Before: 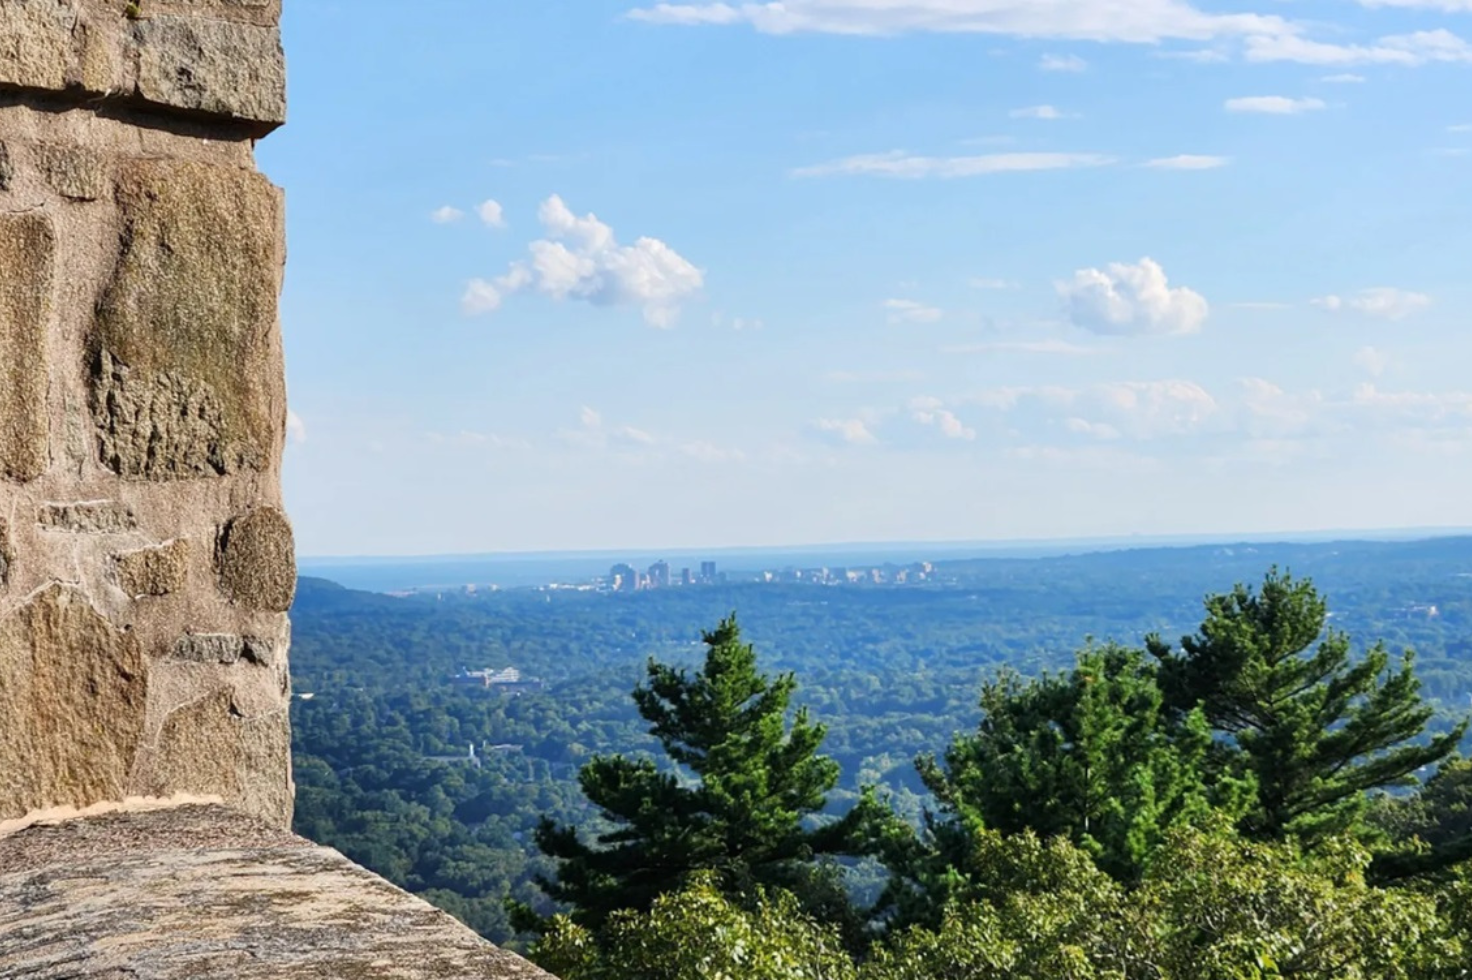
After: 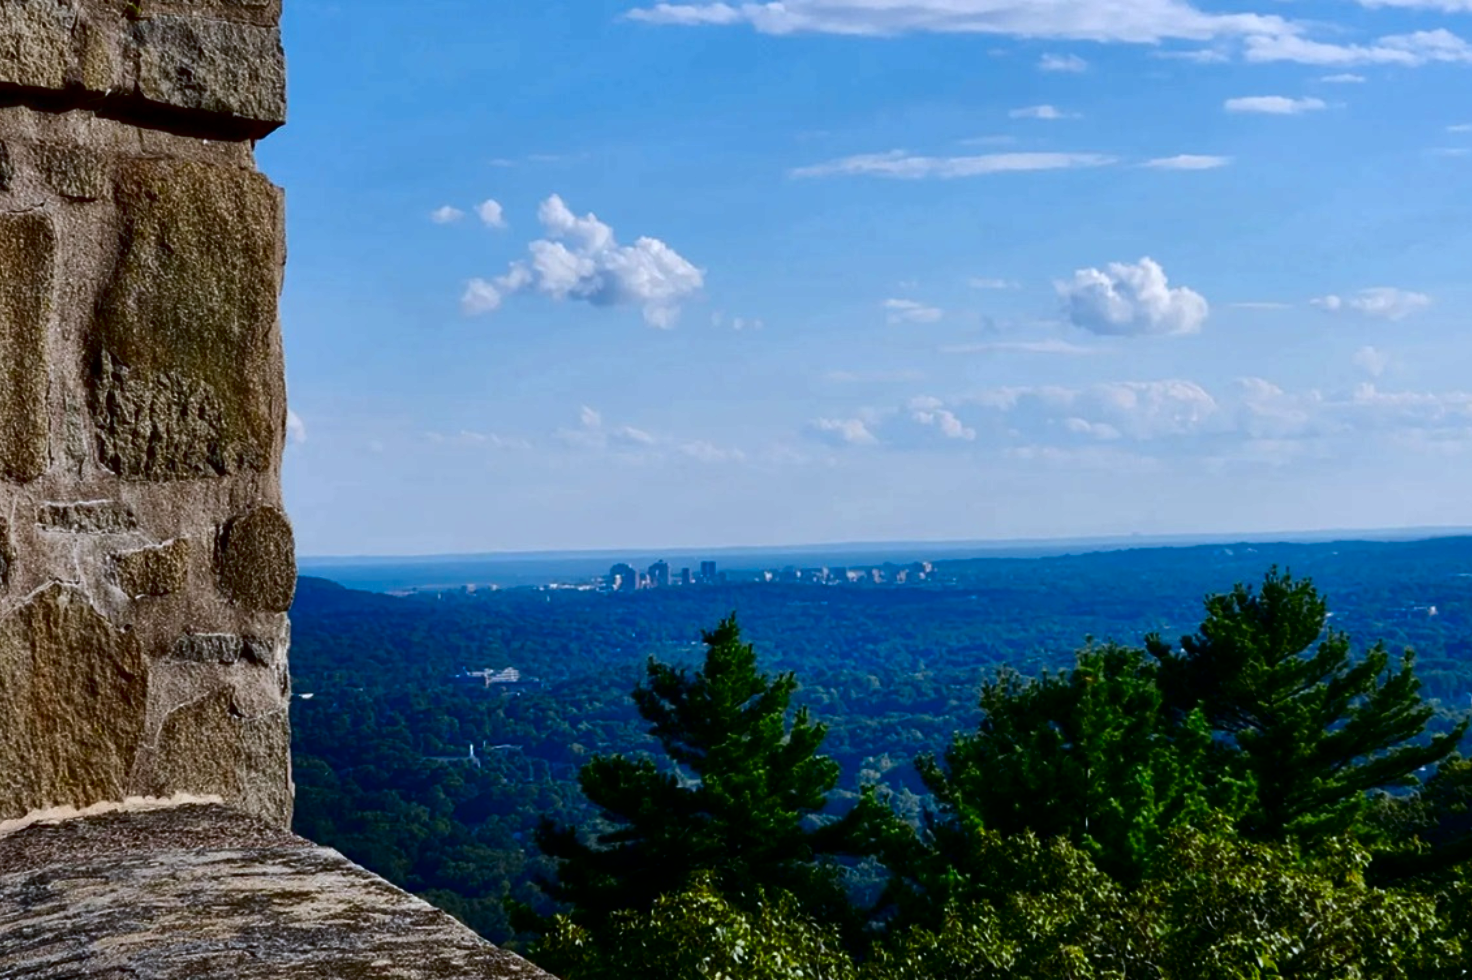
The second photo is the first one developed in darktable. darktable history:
white balance: red 0.954, blue 1.079
contrast brightness saturation: contrast 0.09, brightness -0.59, saturation 0.17
